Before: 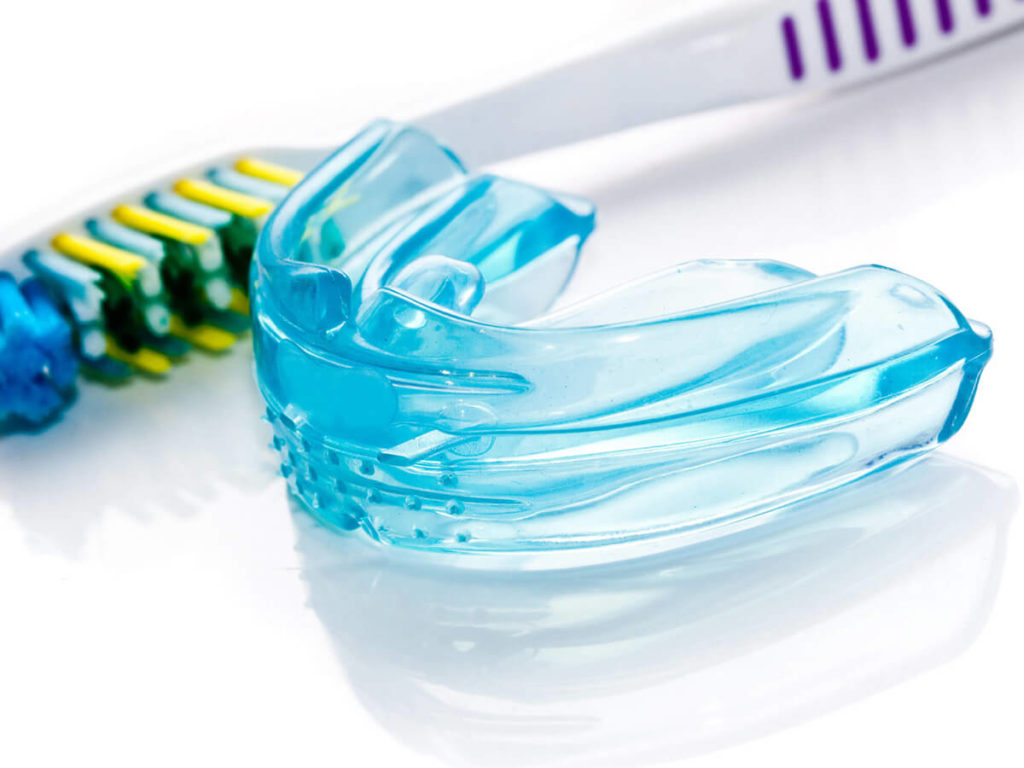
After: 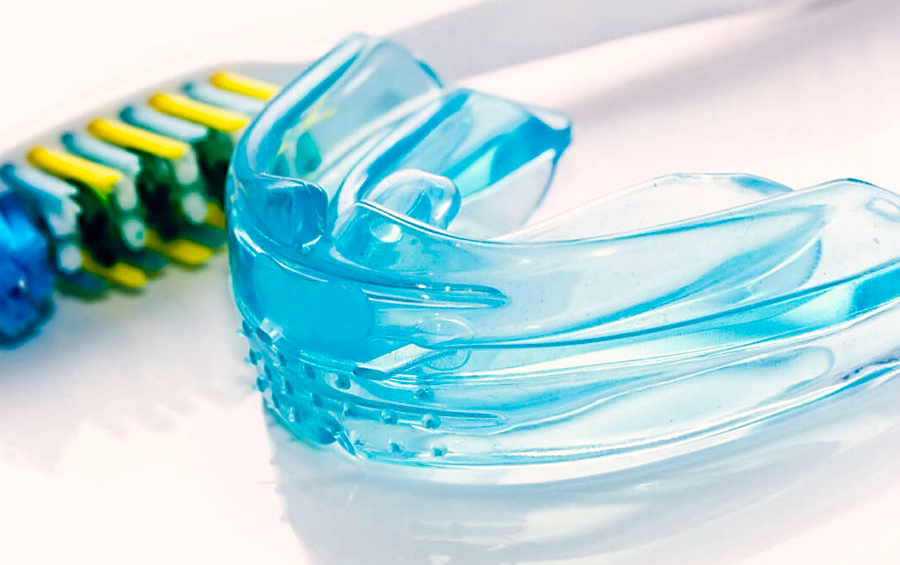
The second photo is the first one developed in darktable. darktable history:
color balance rgb: shadows lift › hue 87.51°, highlights gain › chroma 1.62%, highlights gain › hue 55.1°, global offset › chroma 0.06%, global offset › hue 253.66°, linear chroma grading › global chroma 0.5%, perceptual saturation grading › global saturation 16.38%
sharpen: on, module defaults
crop and rotate: left 2.425%, top 11.305%, right 9.6%, bottom 15.08%
